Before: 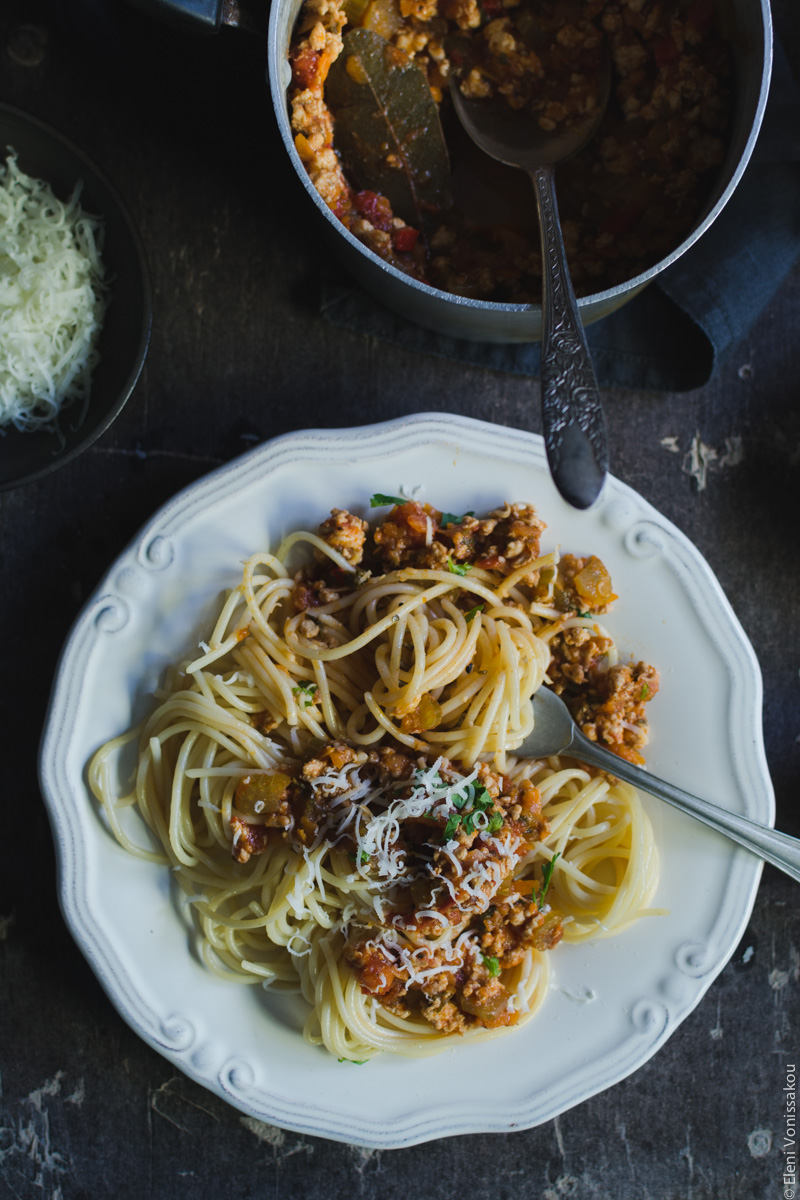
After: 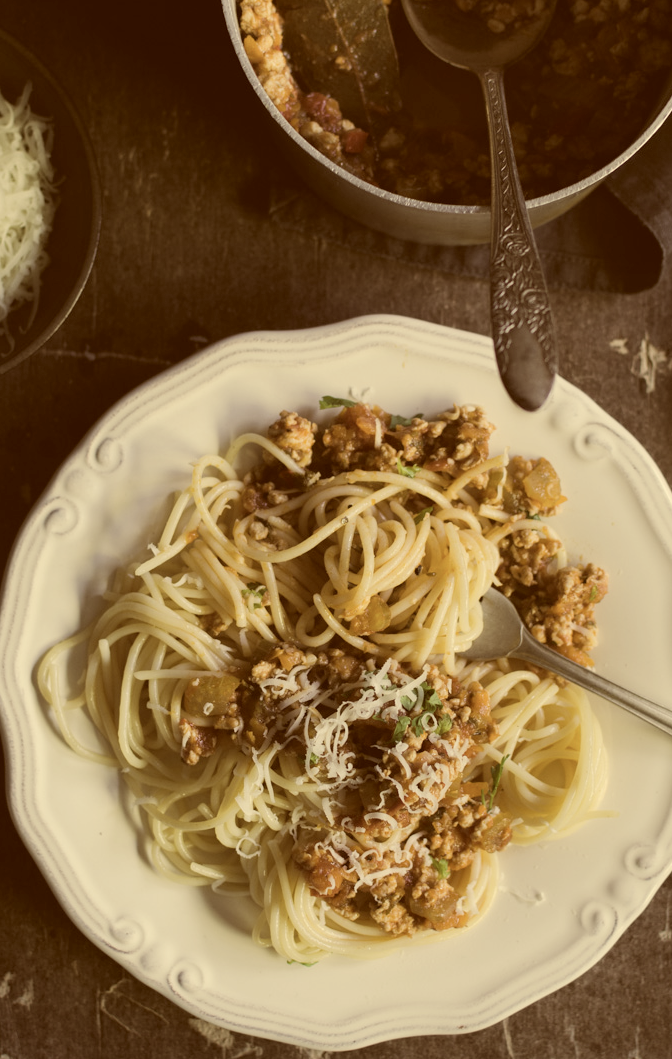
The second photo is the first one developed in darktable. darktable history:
crop: left 6.446%, top 8.188%, right 9.538%, bottom 3.548%
contrast brightness saturation: brightness 0.18, saturation -0.5
color correction: highlights a* 1.12, highlights b* 24.26, shadows a* 15.58, shadows b* 24.26
